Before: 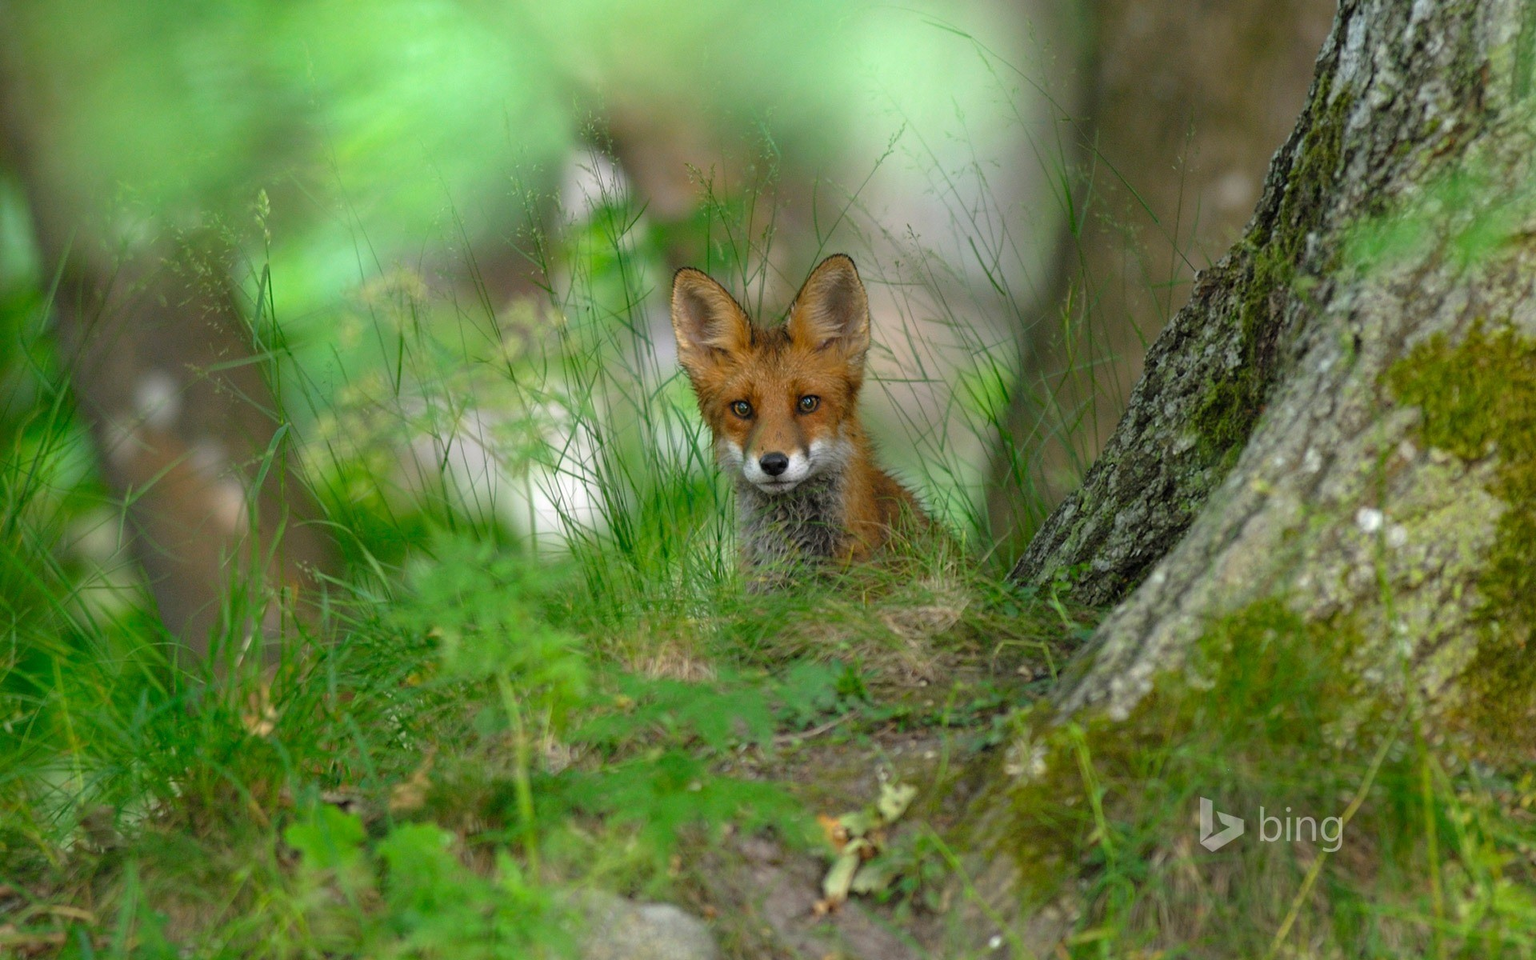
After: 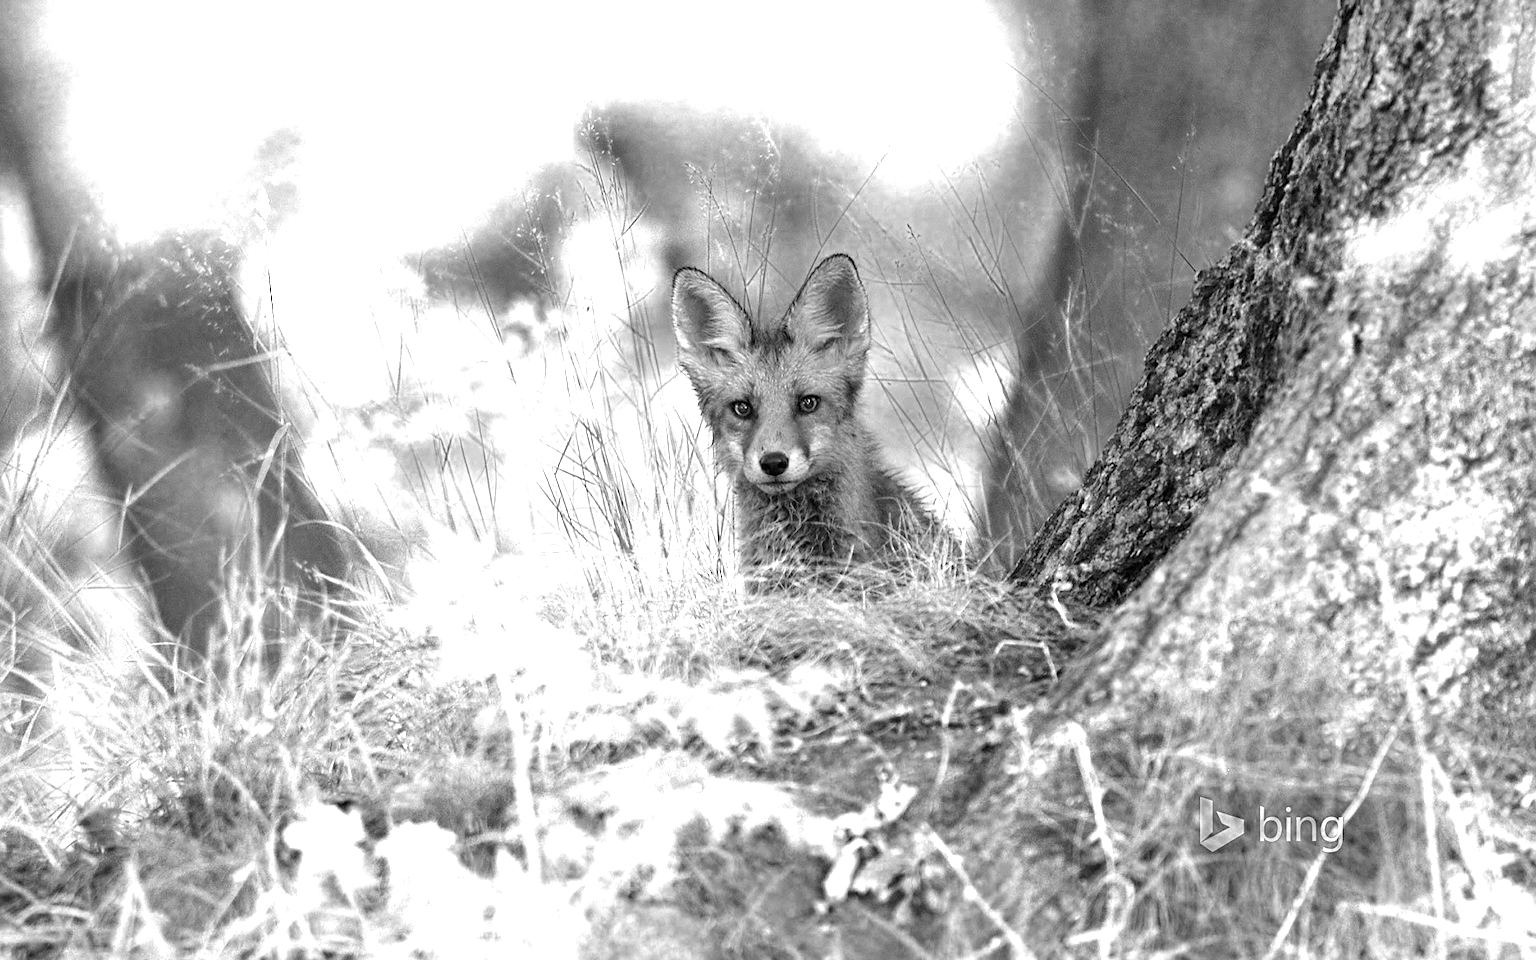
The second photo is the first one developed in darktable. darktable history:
color correction: highlights a* 11.96, highlights b* 11.58
color zones: curves: ch0 [(0, 0.554) (0.146, 0.662) (0.293, 0.86) (0.503, 0.774) (0.637, 0.106) (0.74, 0.072) (0.866, 0.488) (0.998, 0.569)]; ch1 [(0, 0) (0.143, 0) (0.286, 0) (0.429, 0) (0.571, 0) (0.714, 0) (0.857, 0)]
exposure: exposure -0.072 EV, compensate highlight preservation false
sharpen: on, module defaults
shadows and highlights: shadows 20.91, highlights -35.45, soften with gaussian
contrast brightness saturation: contrast 0.08, saturation 0.2
